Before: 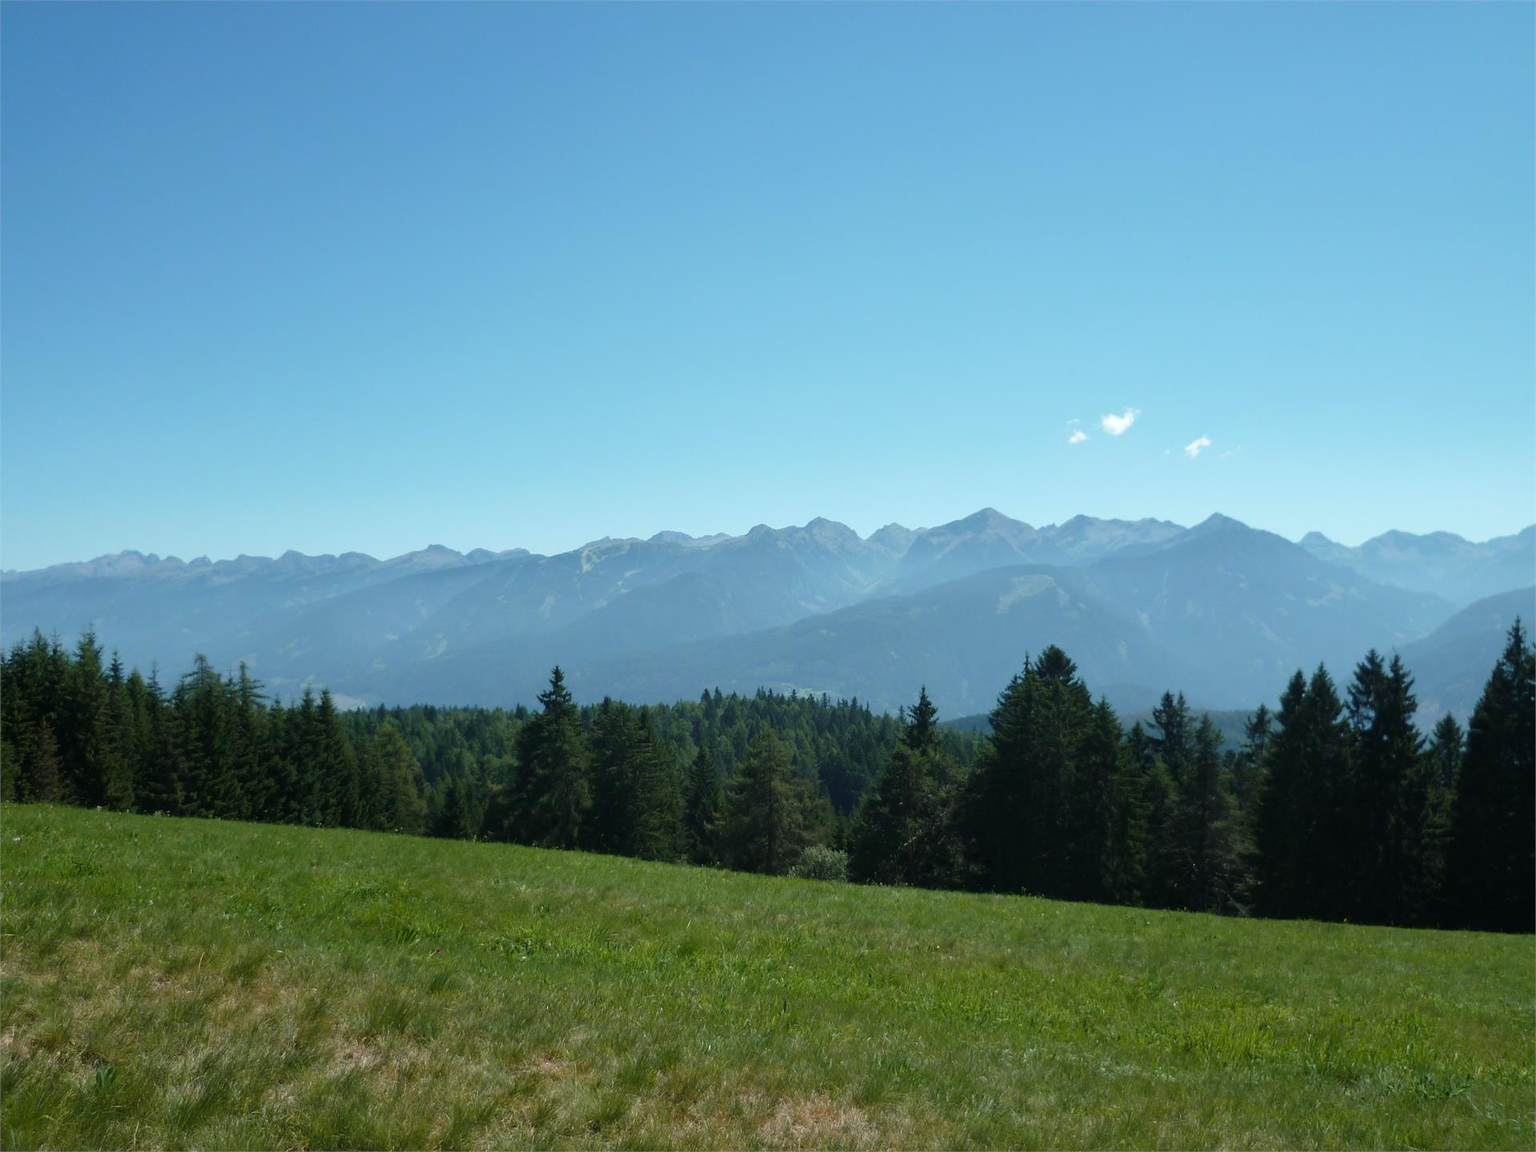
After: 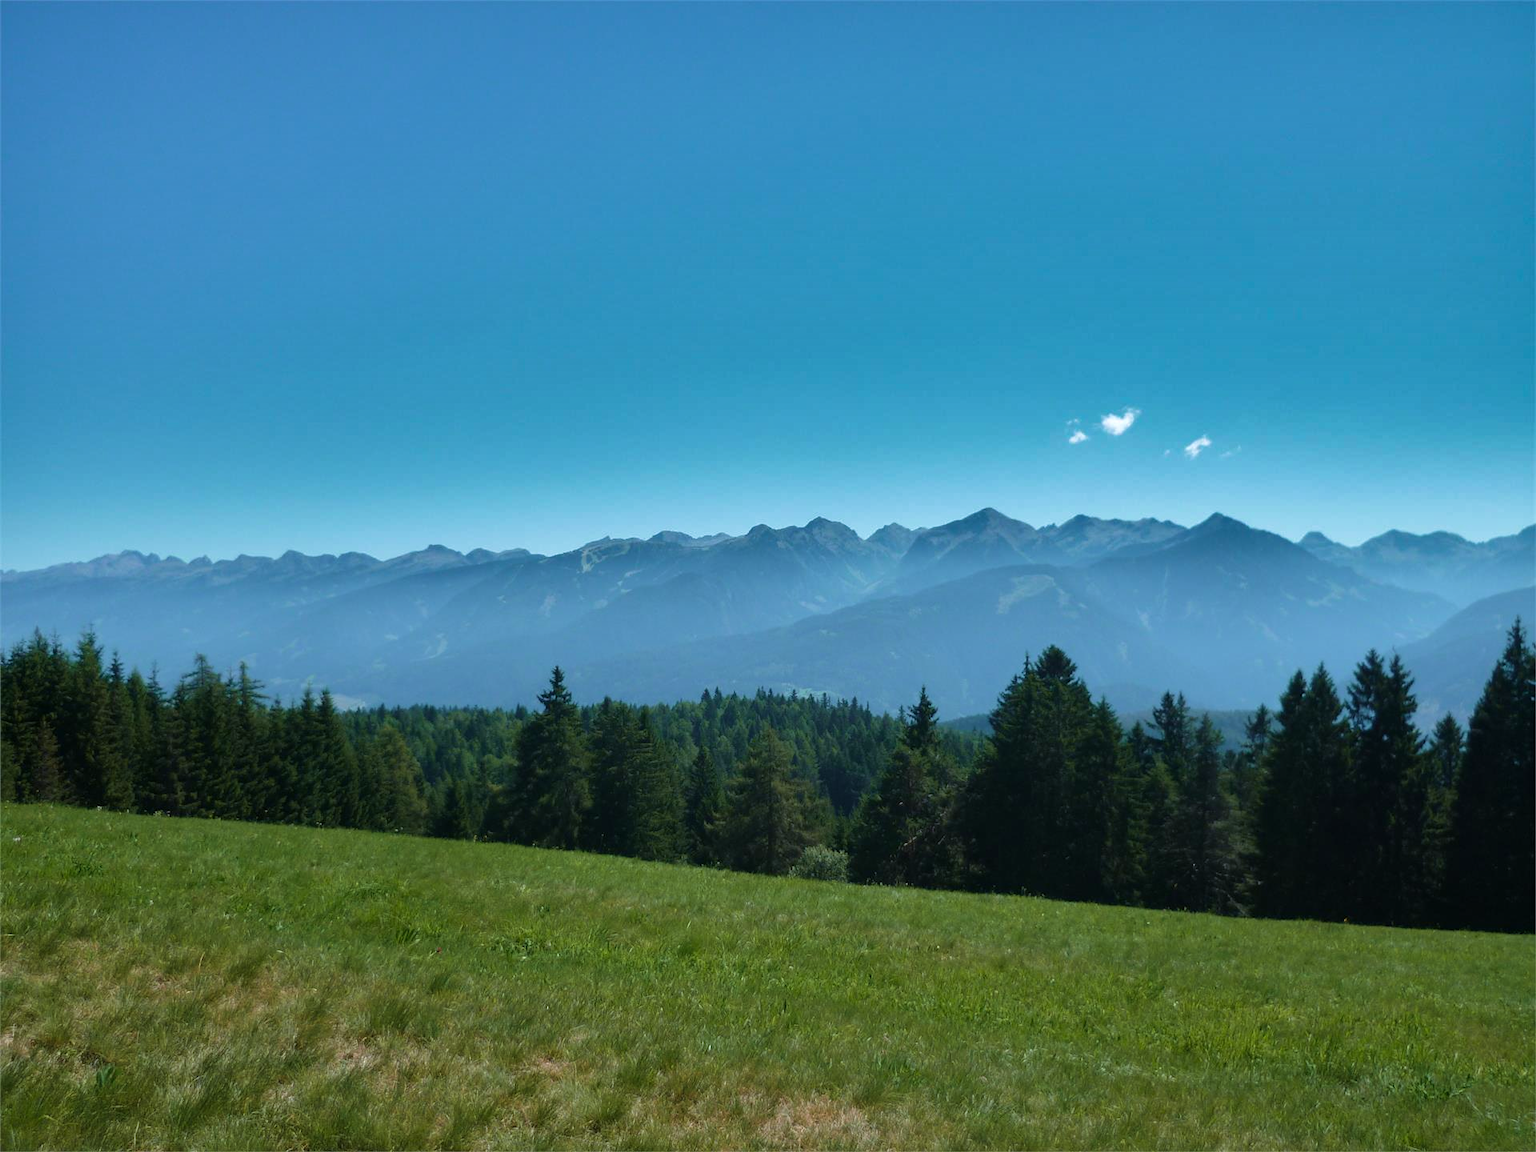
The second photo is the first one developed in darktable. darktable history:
shadows and highlights: shadows 24.5, highlights -78.15, soften with gaussian
white balance: red 0.983, blue 1.036
velvia: on, module defaults
